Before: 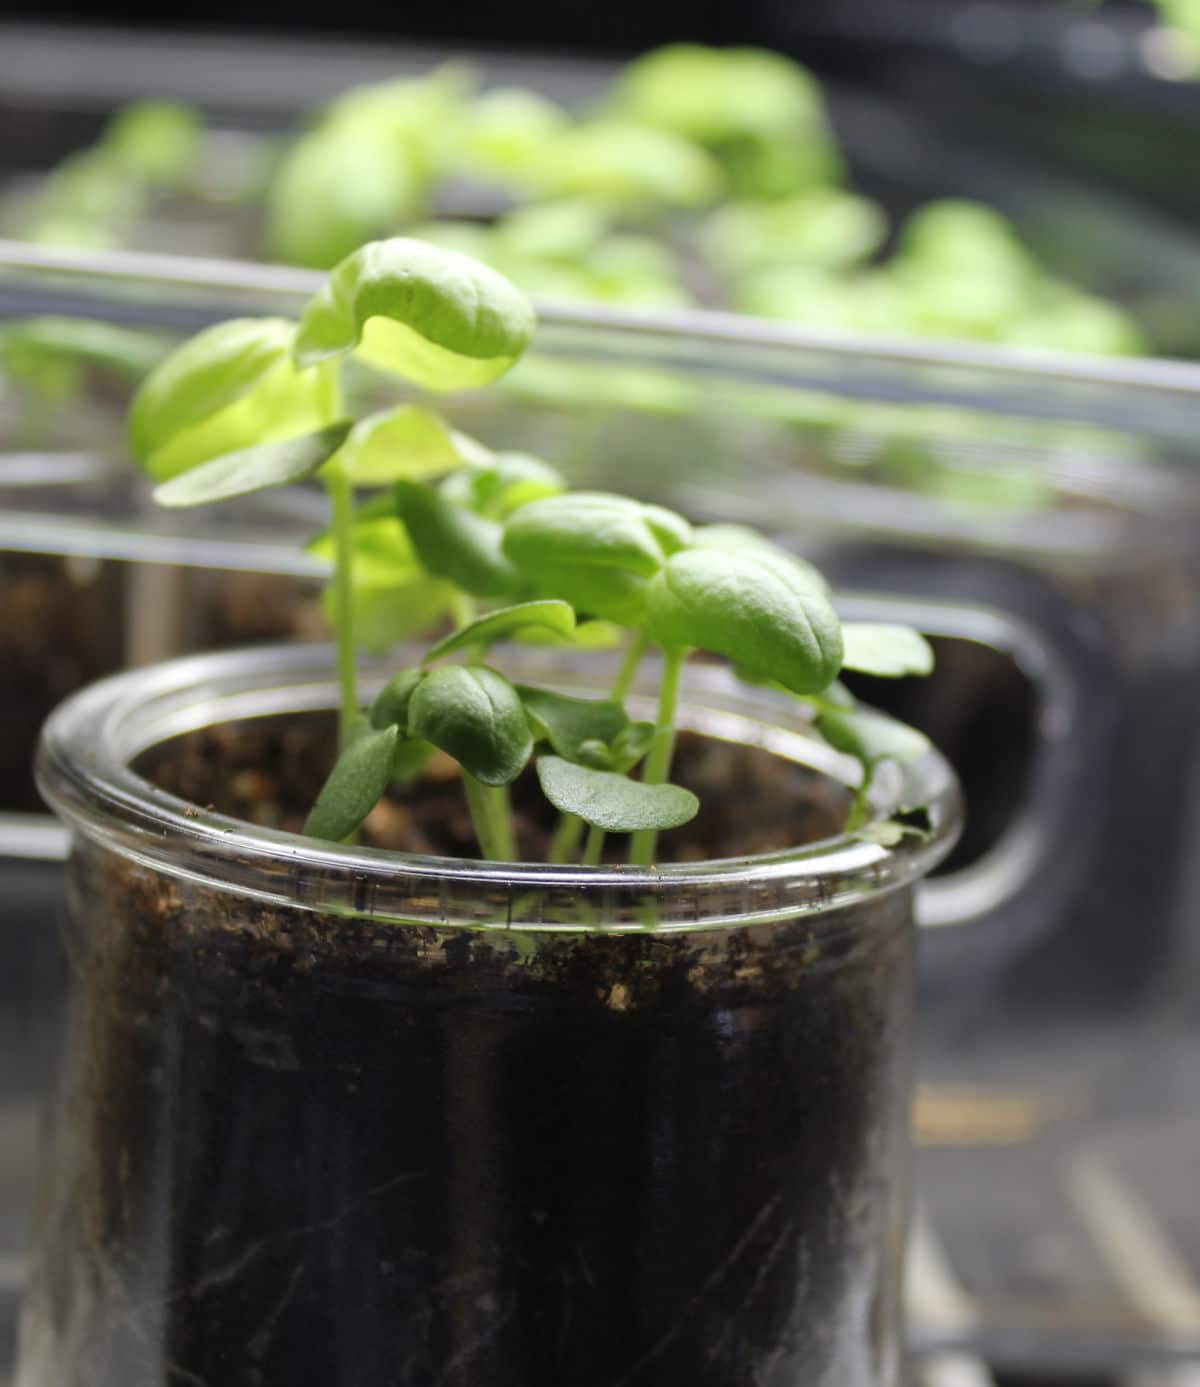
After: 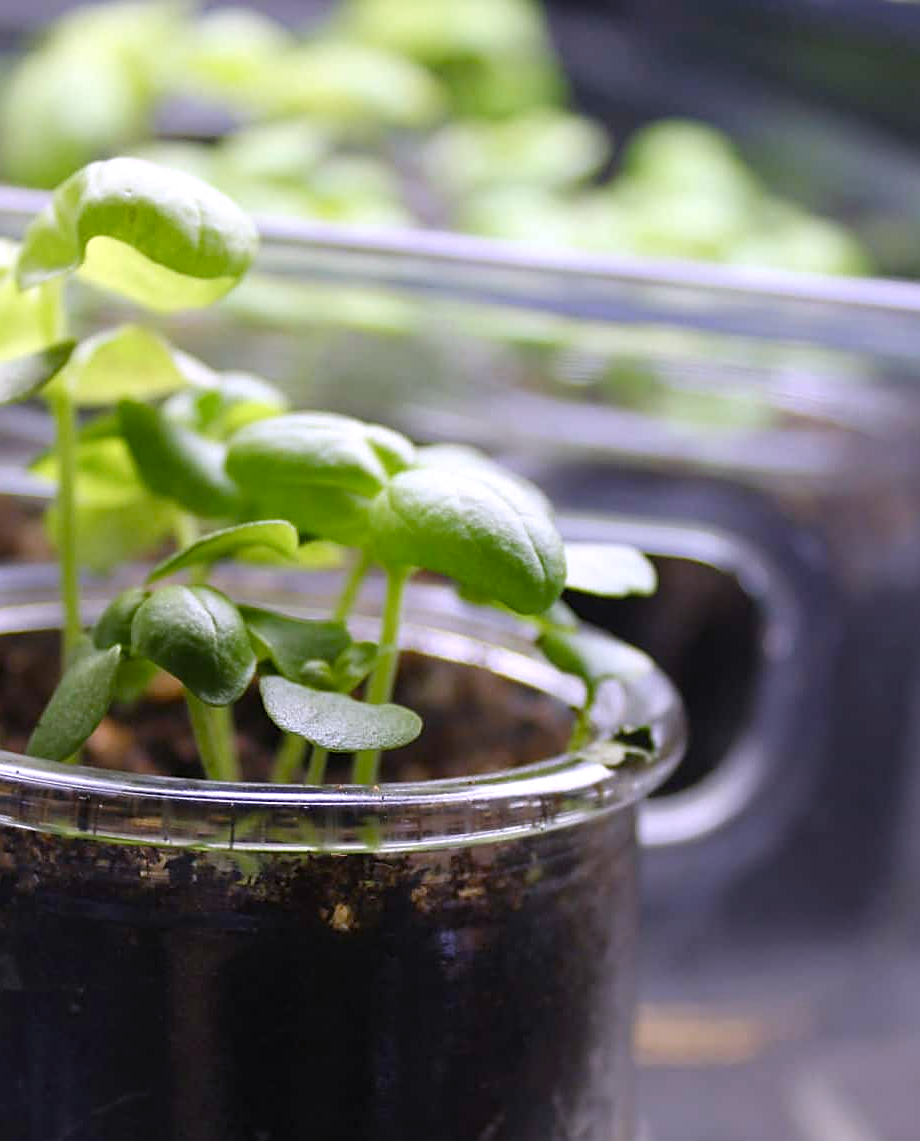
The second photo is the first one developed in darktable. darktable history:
crop: left 23.095%, top 5.827%, bottom 11.854%
tone equalizer: on, module defaults
white balance: red 1.042, blue 1.17
color balance rgb: perceptual saturation grading › global saturation 20%, perceptual saturation grading › highlights -25%, perceptual saturation grading › shadows 25%
sharpen: on, module defaults
